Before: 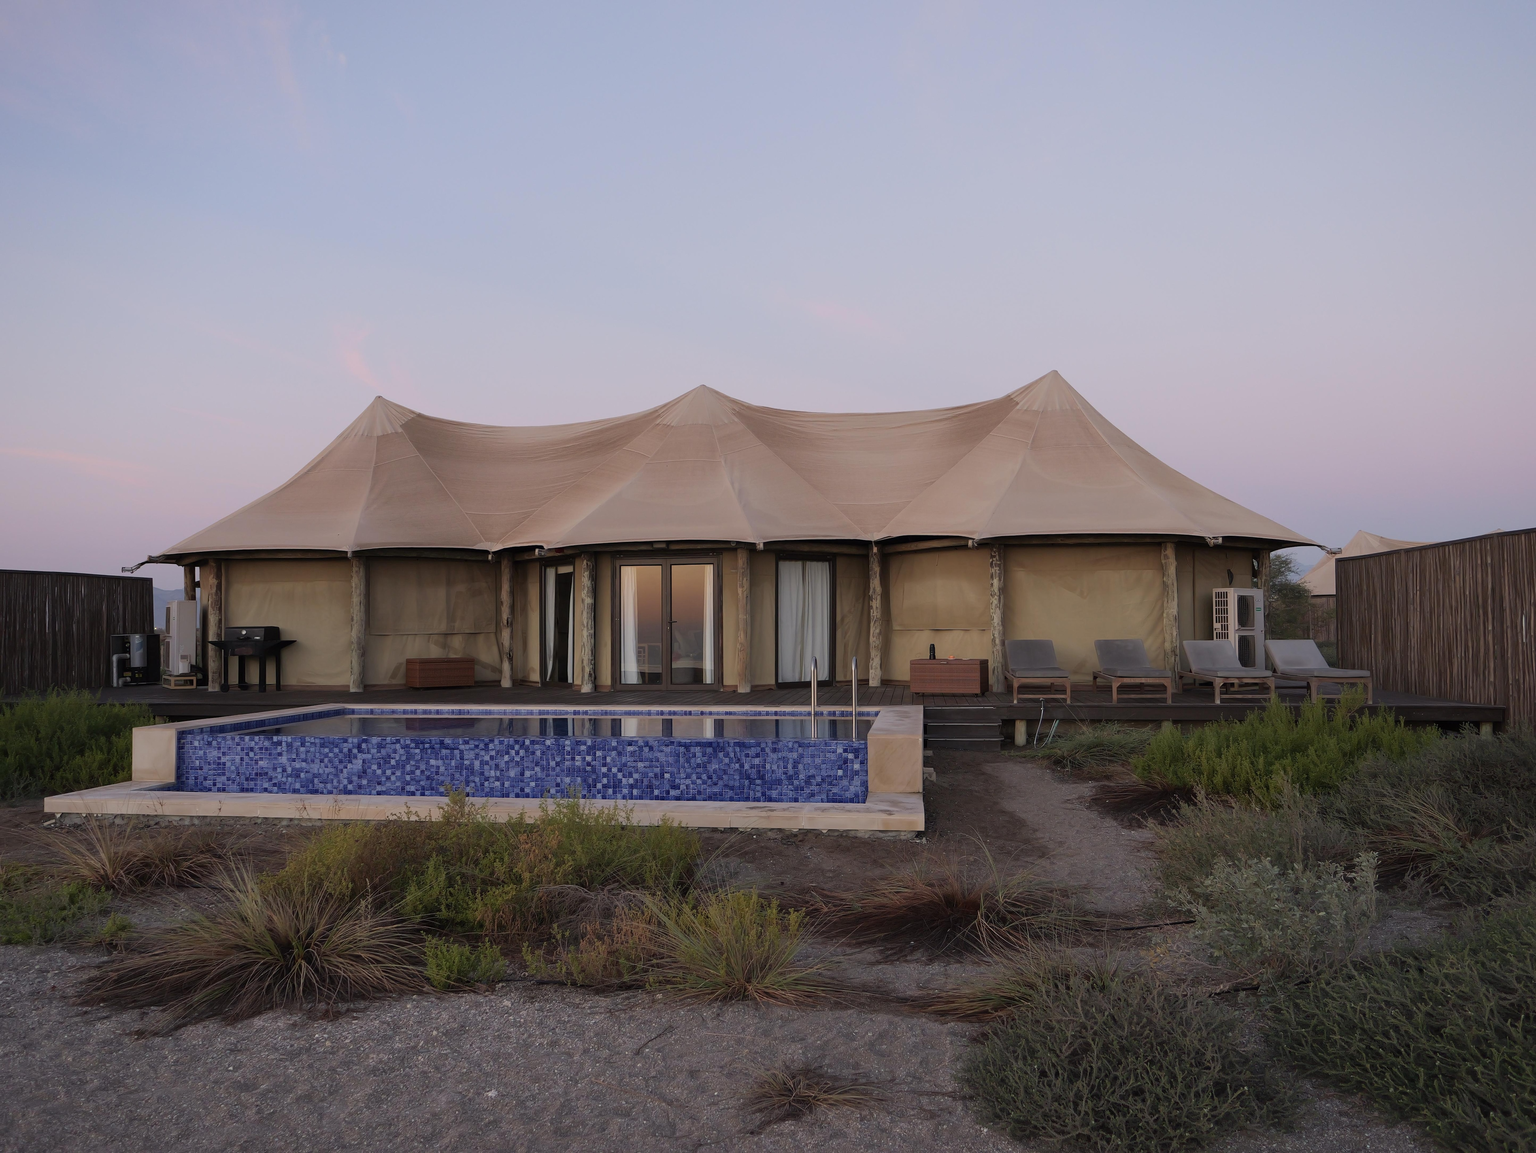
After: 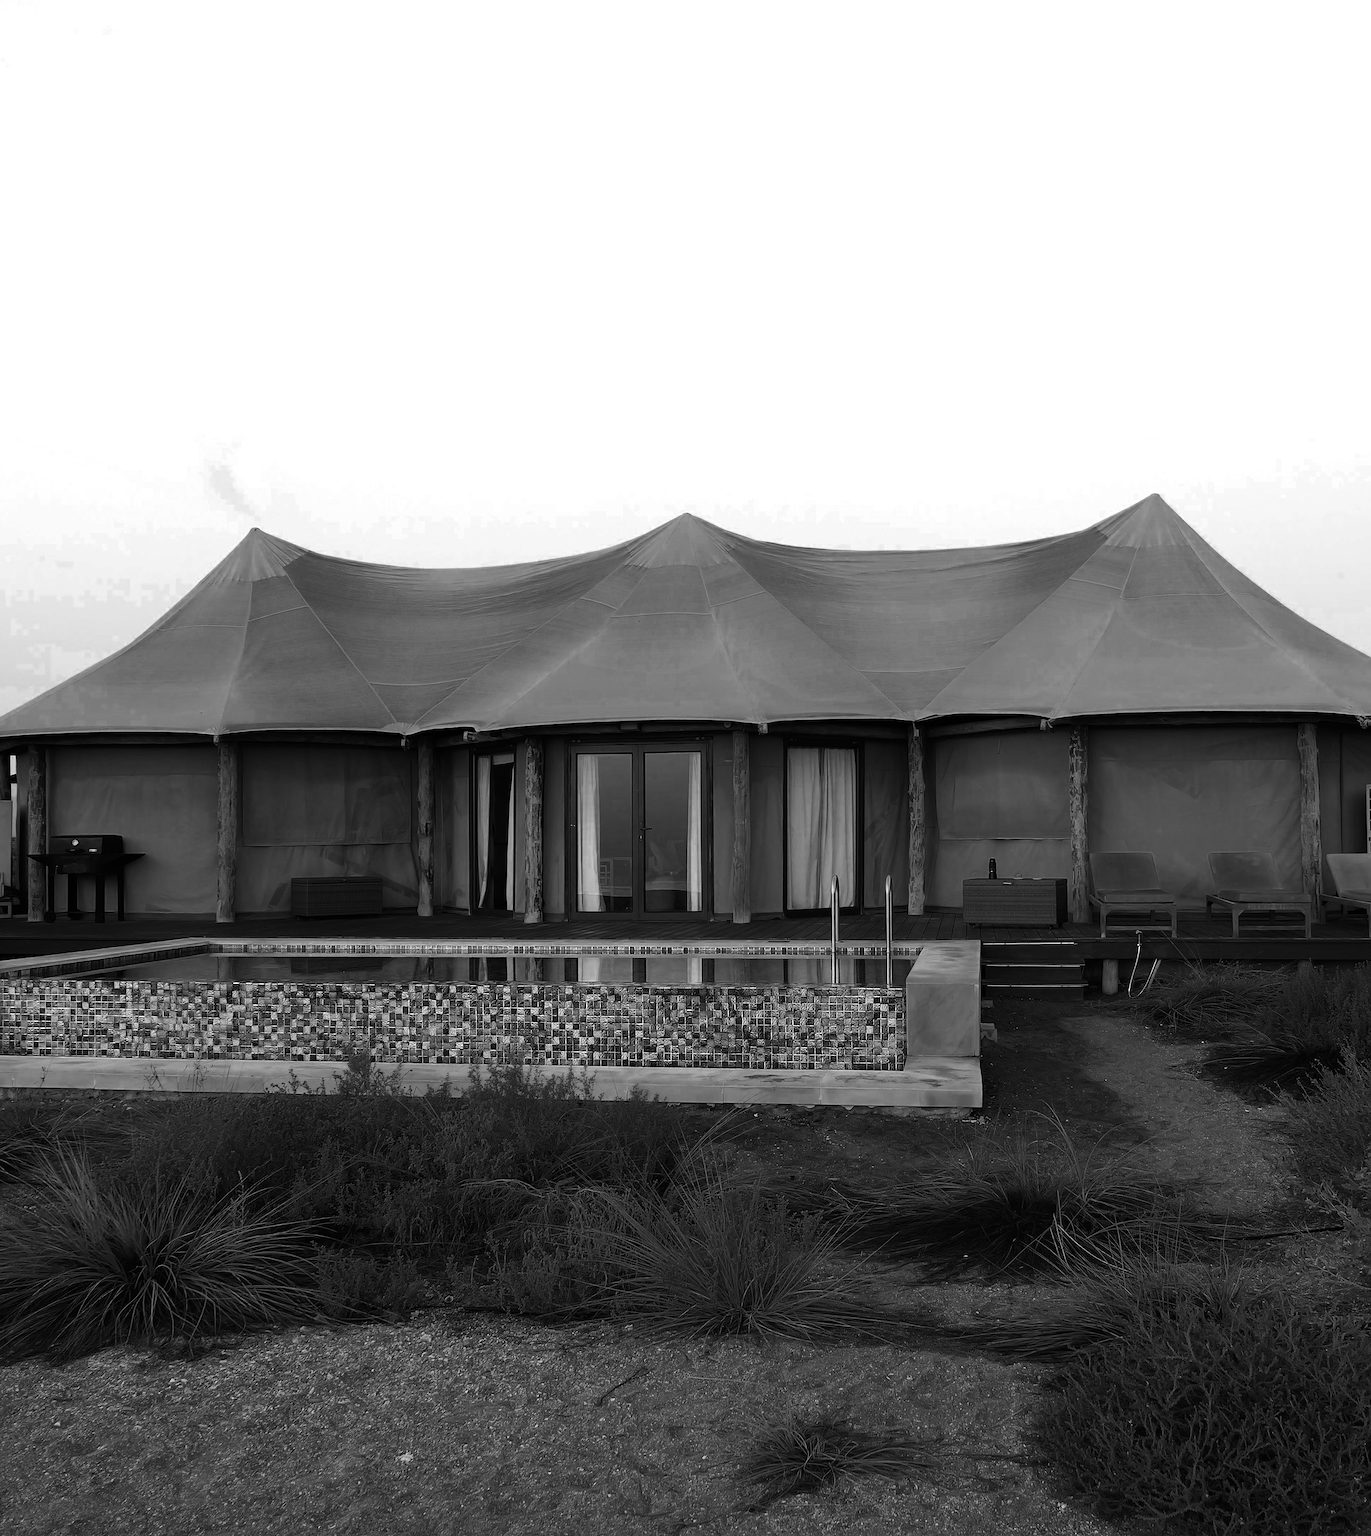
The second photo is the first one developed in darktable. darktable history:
sharpen: amount 0.208
tone equalizer: -8 EV -0.771 EV, -7 EV -0.665 EV, -6 EV -0.633 EV, -5 EV -0.398 EV, -3 EV 0.381 EV, -2 EV 0.6 EV, -1 EV 0.686 EV, +0 EV 0.728 EV, edges refinement/feathering 500, mask exposure compensation -1.57 EV, preserve details no
color balance rgb: linear chroma grading › global chroma 8.731%, perceptual saturation grading › global saturation 9.988%, global vibrance 25.082%, contrast 9.867%
crop and rotate: left 12.247%, right 20.746%
color zones: curves: ch0 [(0.287, 0.048) (0.493, 0.484) (0.737, 0.816)]; ch1 [(0, 0) (0.143, 0) (0.286, 0) (0.429, 0) (0.571, 0) (0.714, 0) (0.857, 0)]
exposure: exposure -0.206 EV, compensate highlight preservation false
